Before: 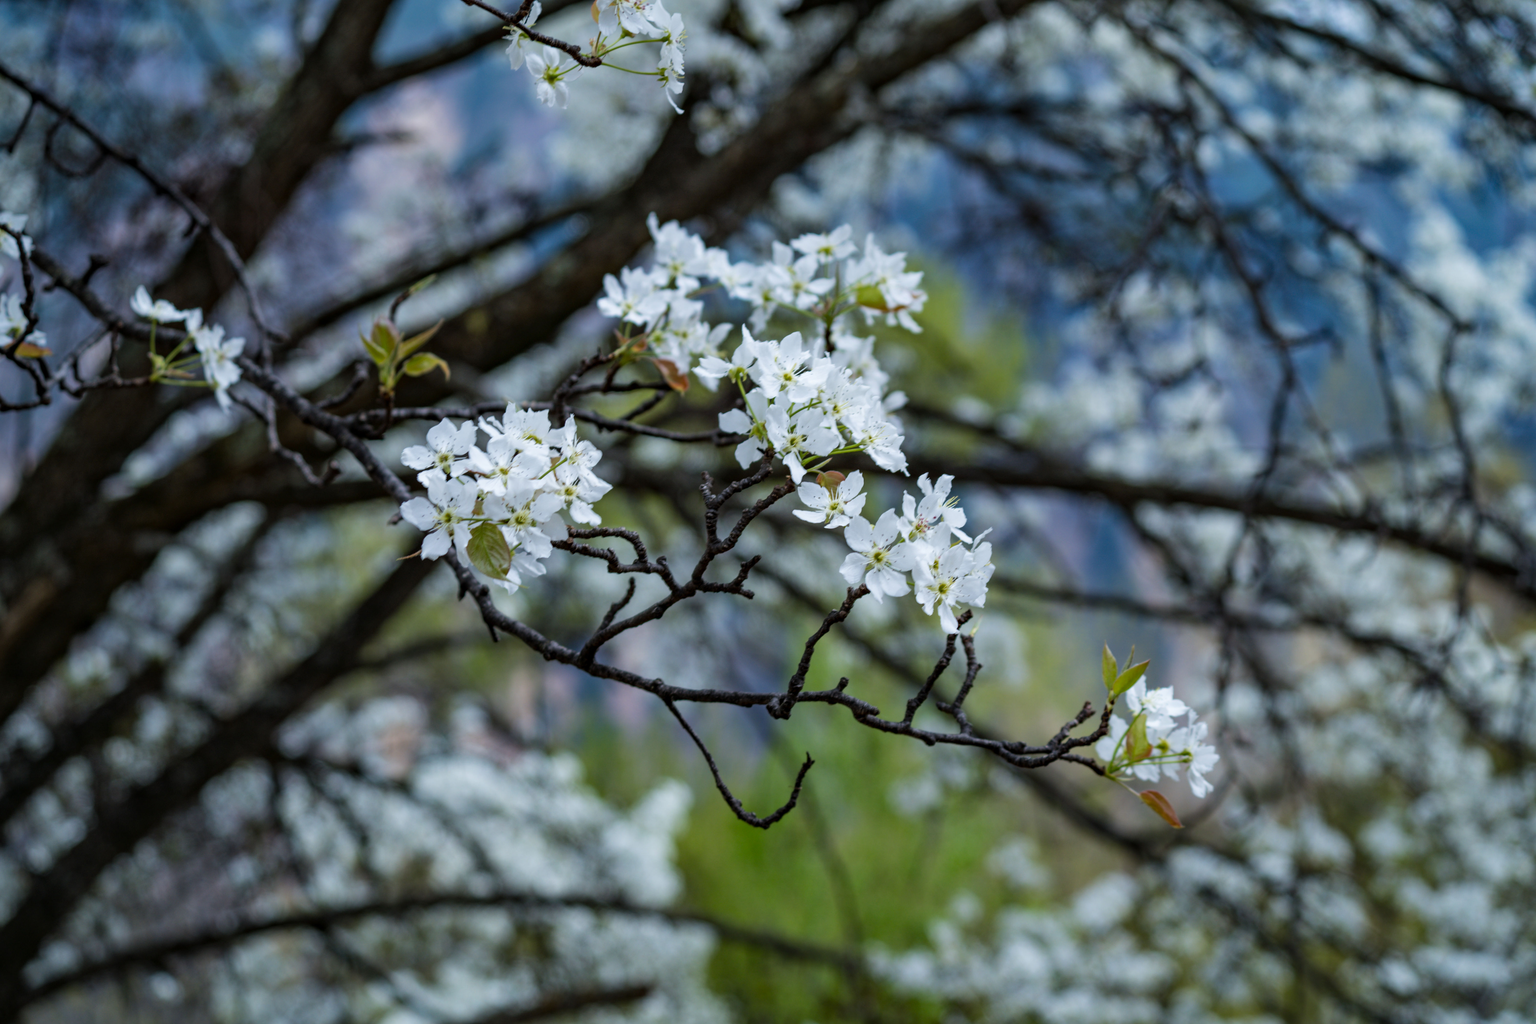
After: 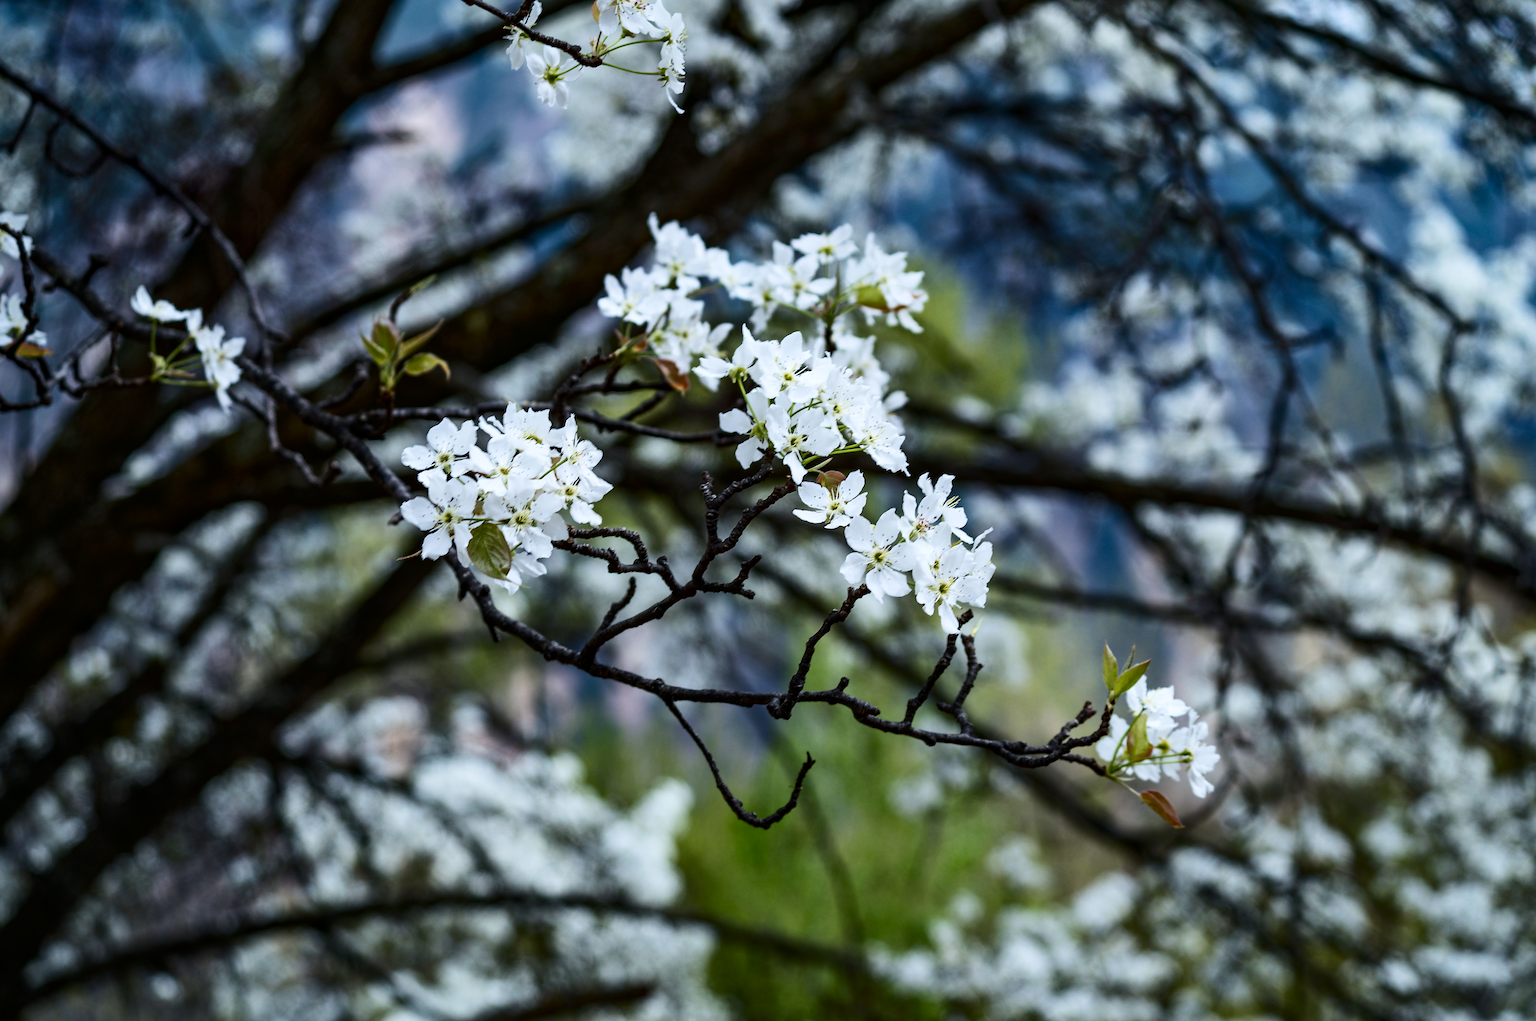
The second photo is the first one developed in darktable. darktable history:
crop: top 0.074%, bottom 0.128%
sharpen: radius 1.685, amount 1.307
contrast brightness saturation: contrast 0.295
